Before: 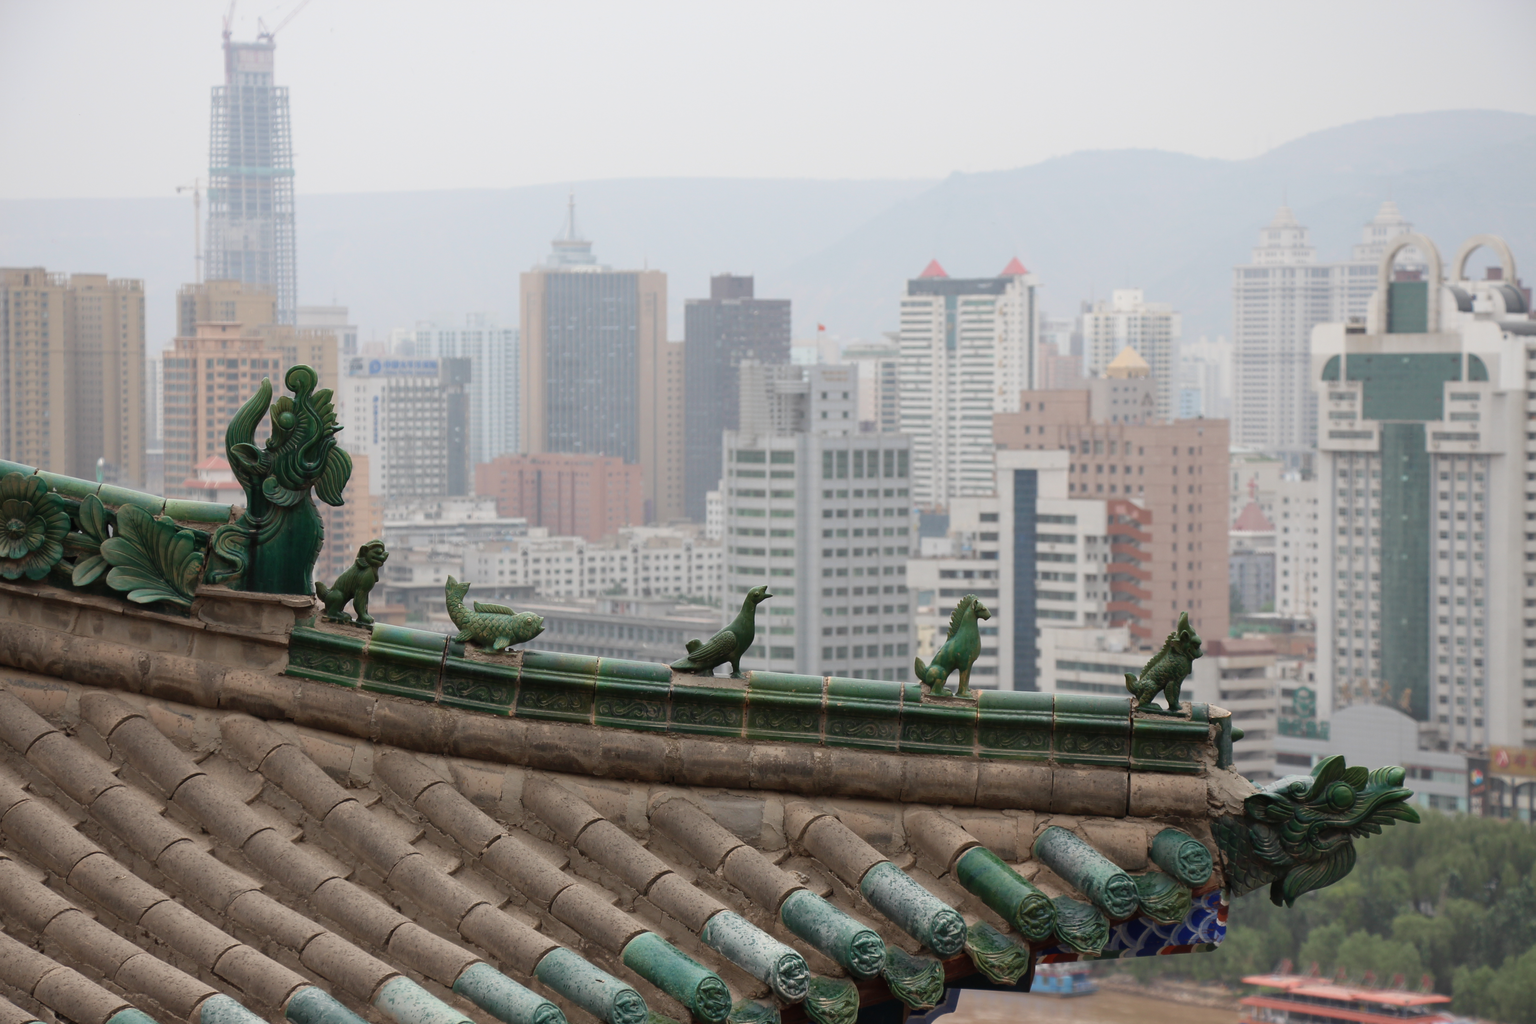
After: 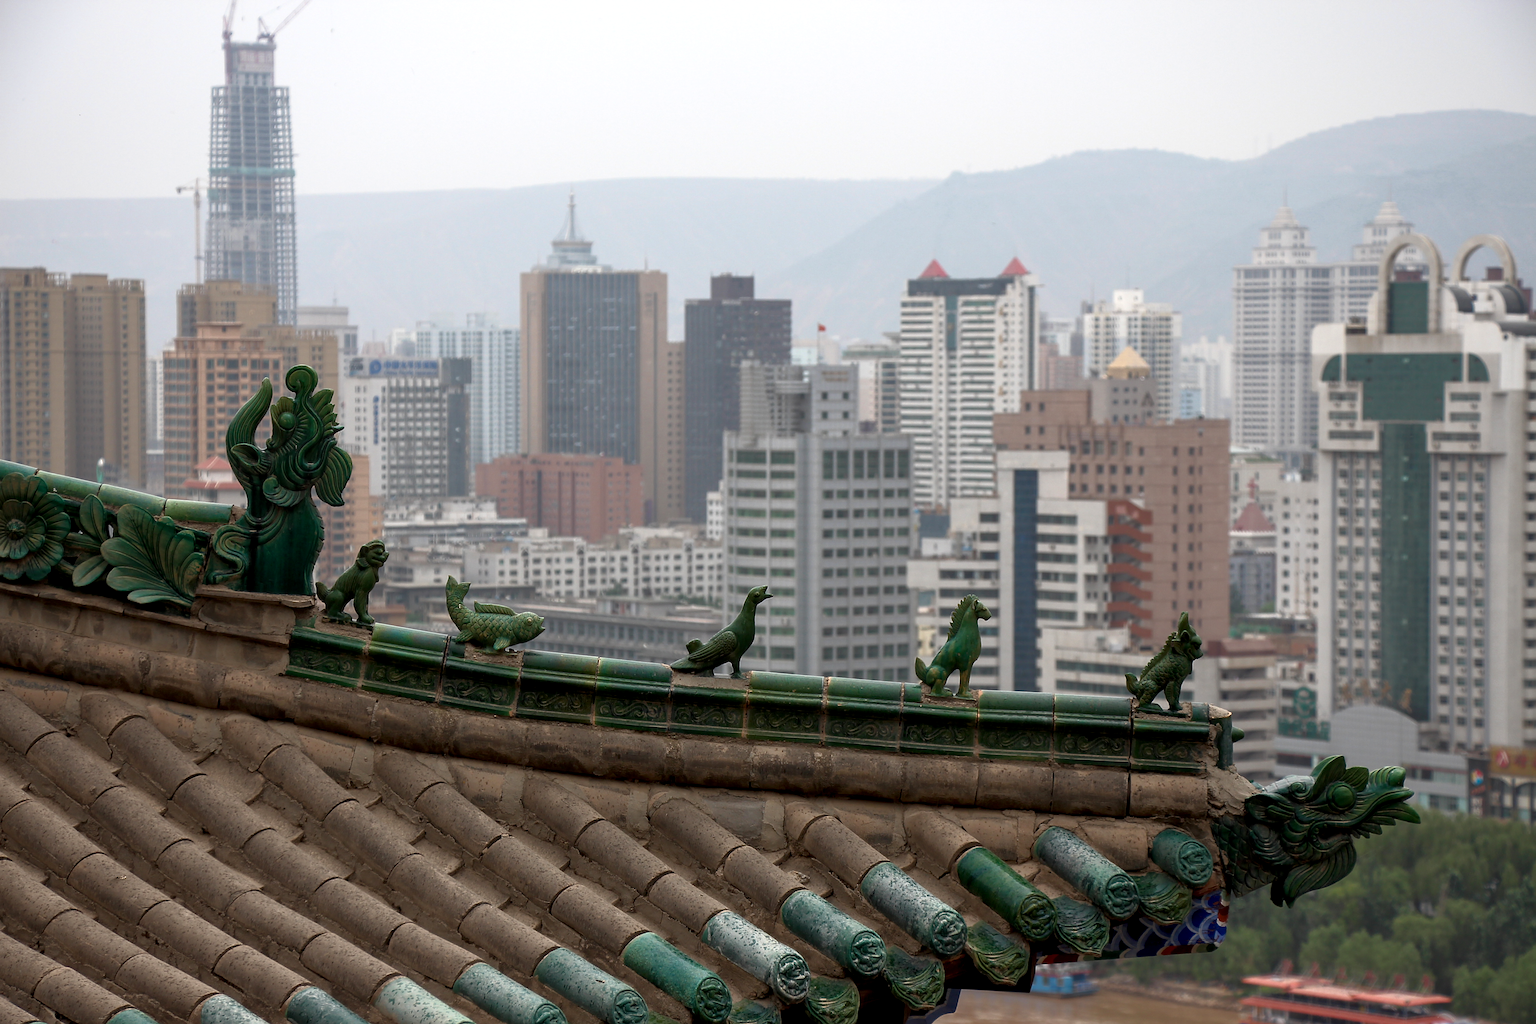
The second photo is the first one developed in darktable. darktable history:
local contrast: on, module defaults
levels: mode automatic, black 0.023%, white 99.97%, levels [0.062, 0.494, 0.925]
color correction: saturation 1.32
sharpen: on, module defaults
rgb curve: curves: ch0 [(0, 0) (0.415, 0.237) (1, 1)]
